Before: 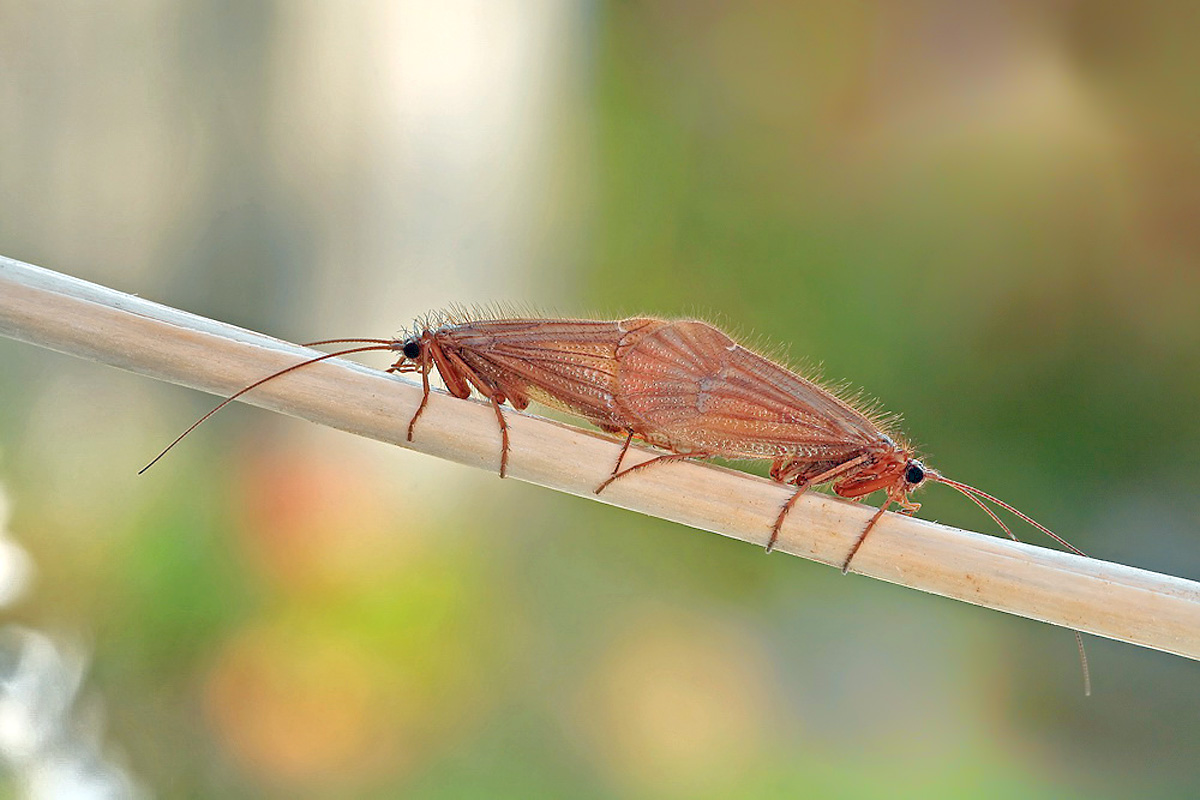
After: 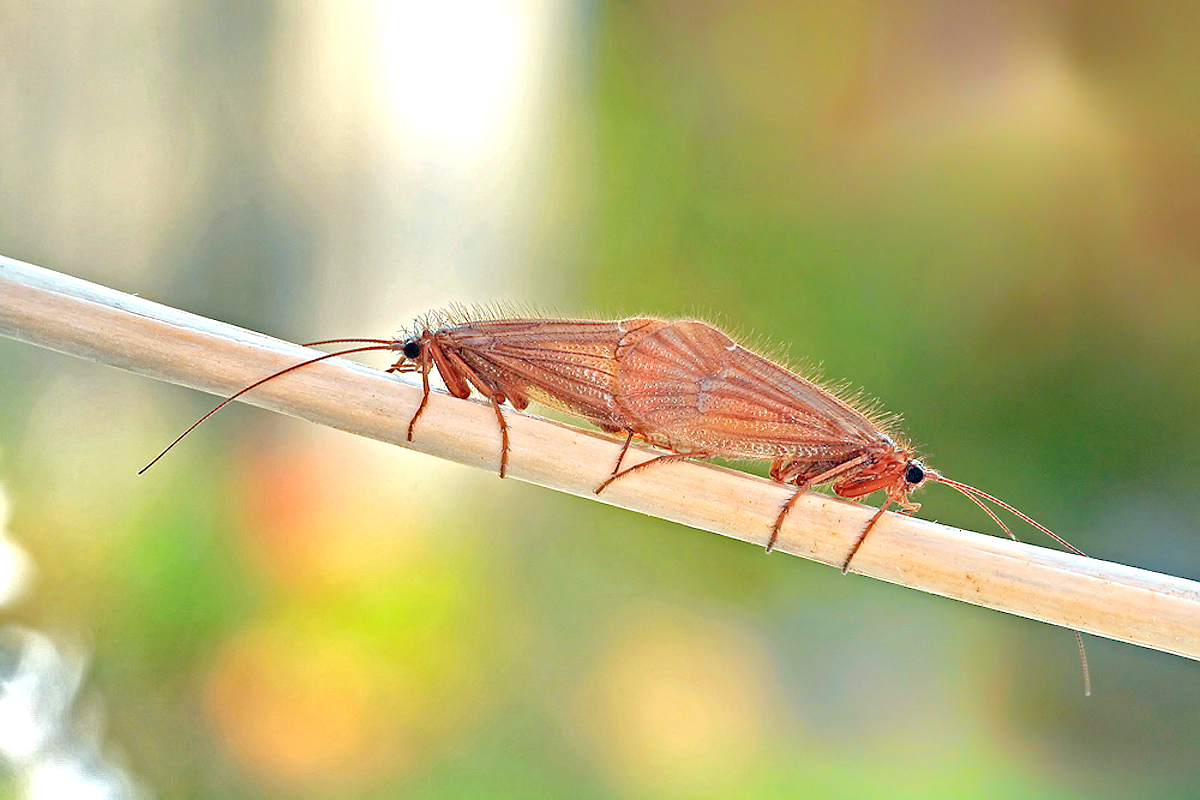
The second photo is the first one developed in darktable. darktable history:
exposure: exposure 0.561 EV, compensate exposure bias true, compensate highlight preservation false
haze removal: strength 0.281, distance 0.247, compatibility mode true, adaptive false
